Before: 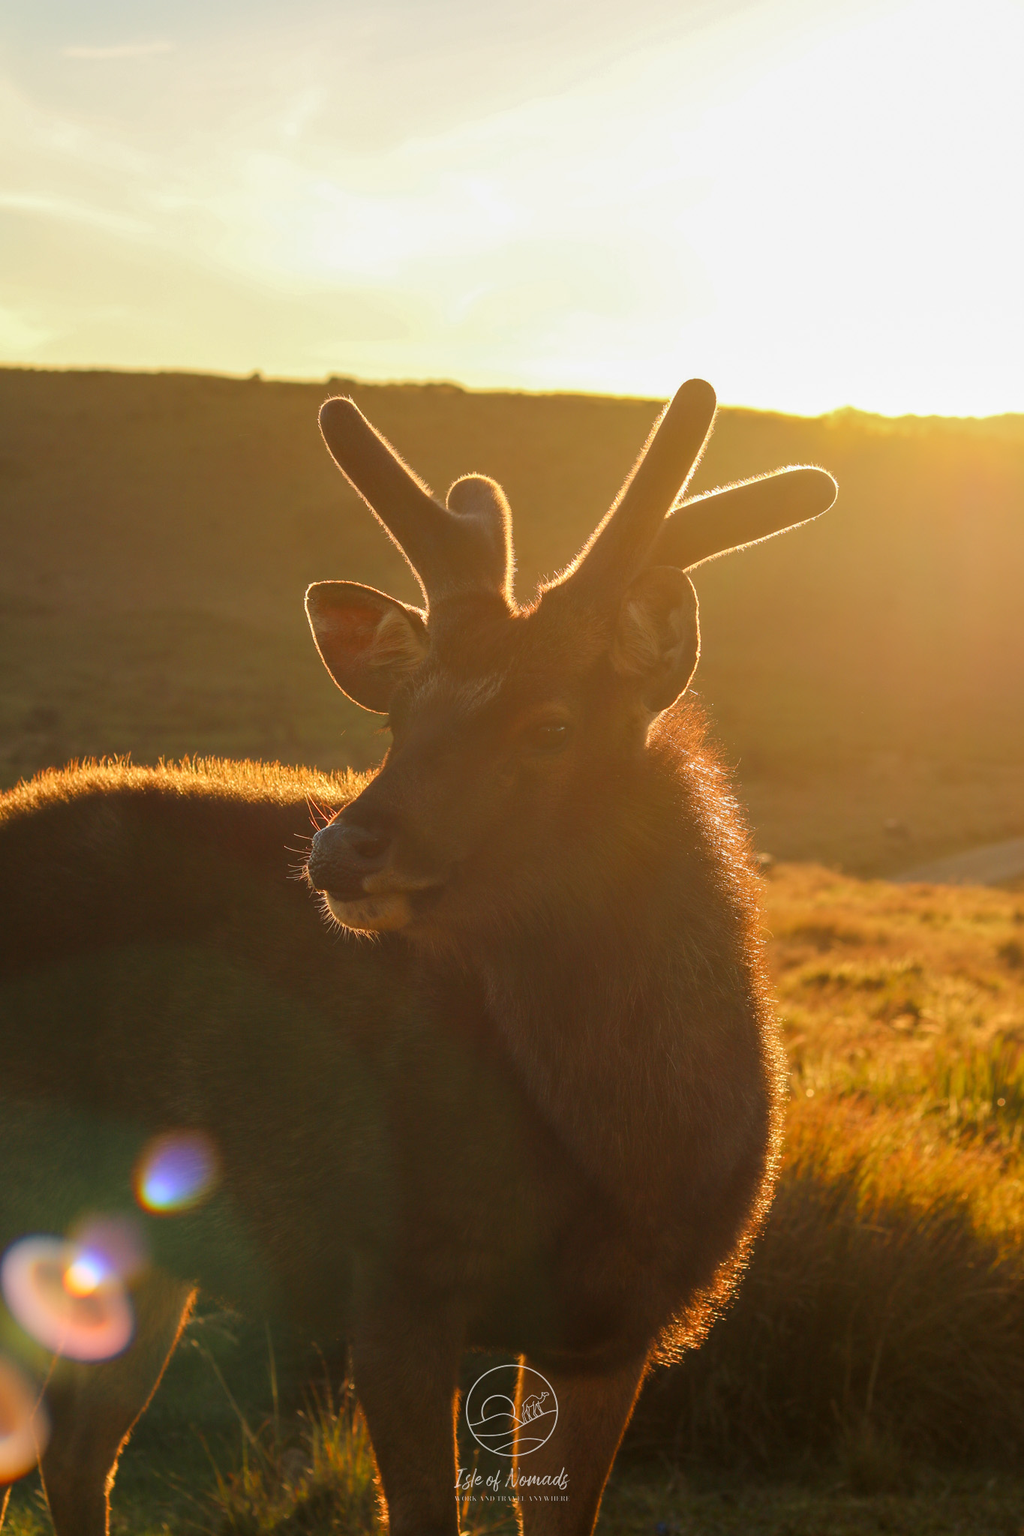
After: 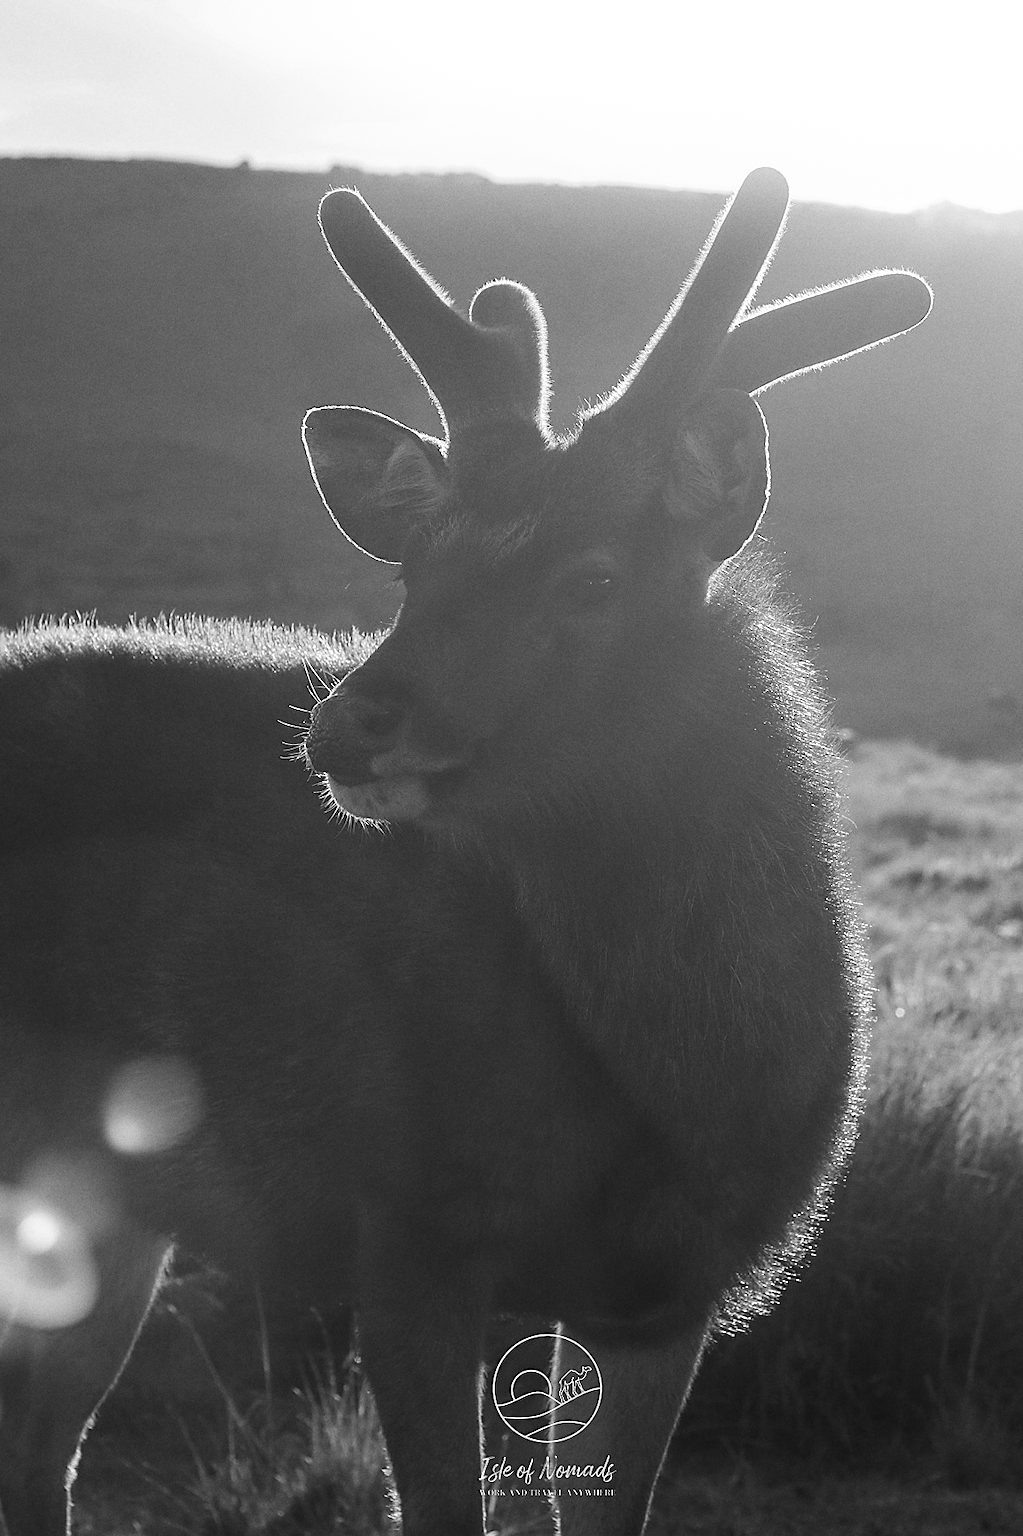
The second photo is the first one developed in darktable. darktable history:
bloom: size 13.65%, threshold 98.39%, strength 4.82%
crop and rotate: left 4.842%, top 15.51%, right 10.668%
monochrome: a 32, b 64, size 2.3, highlights 1
sharpen: radius 1.4, amount 1.25, threshold 0.7
white balance: red 1.138, green 0.996, blue 0.812
grain: coarseness 7.08 ISO, strength 21.67%, mid-tones bias 59.58%
